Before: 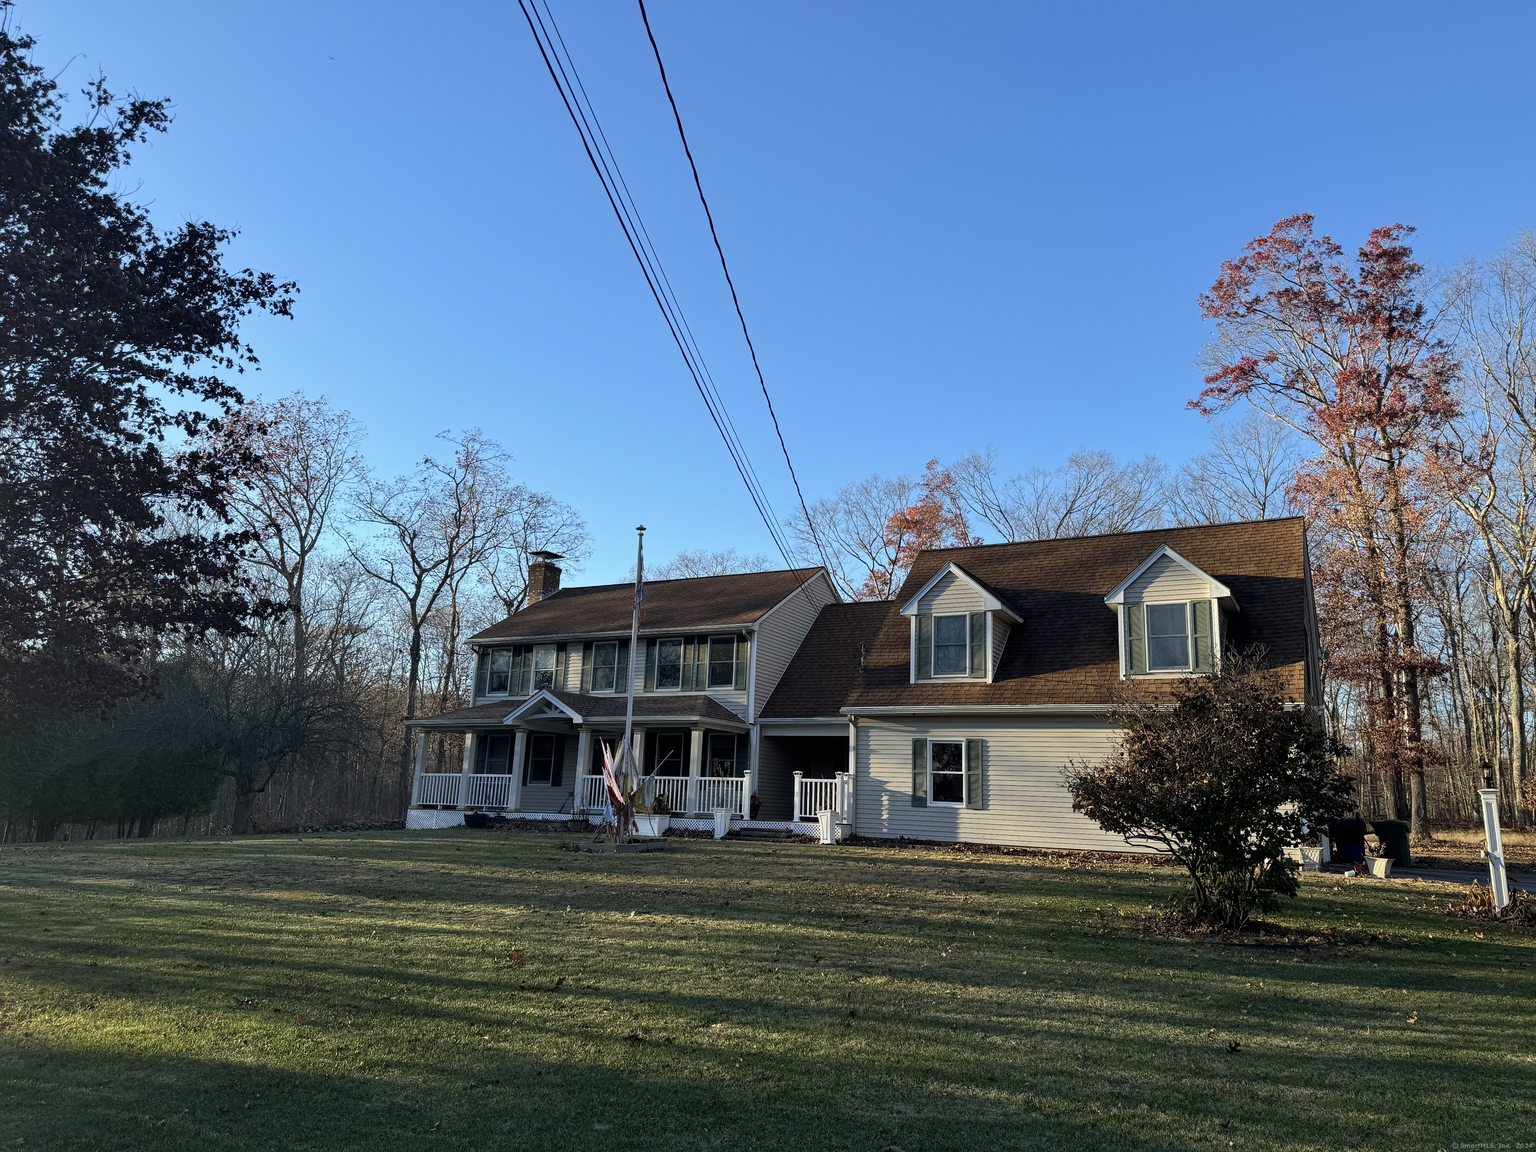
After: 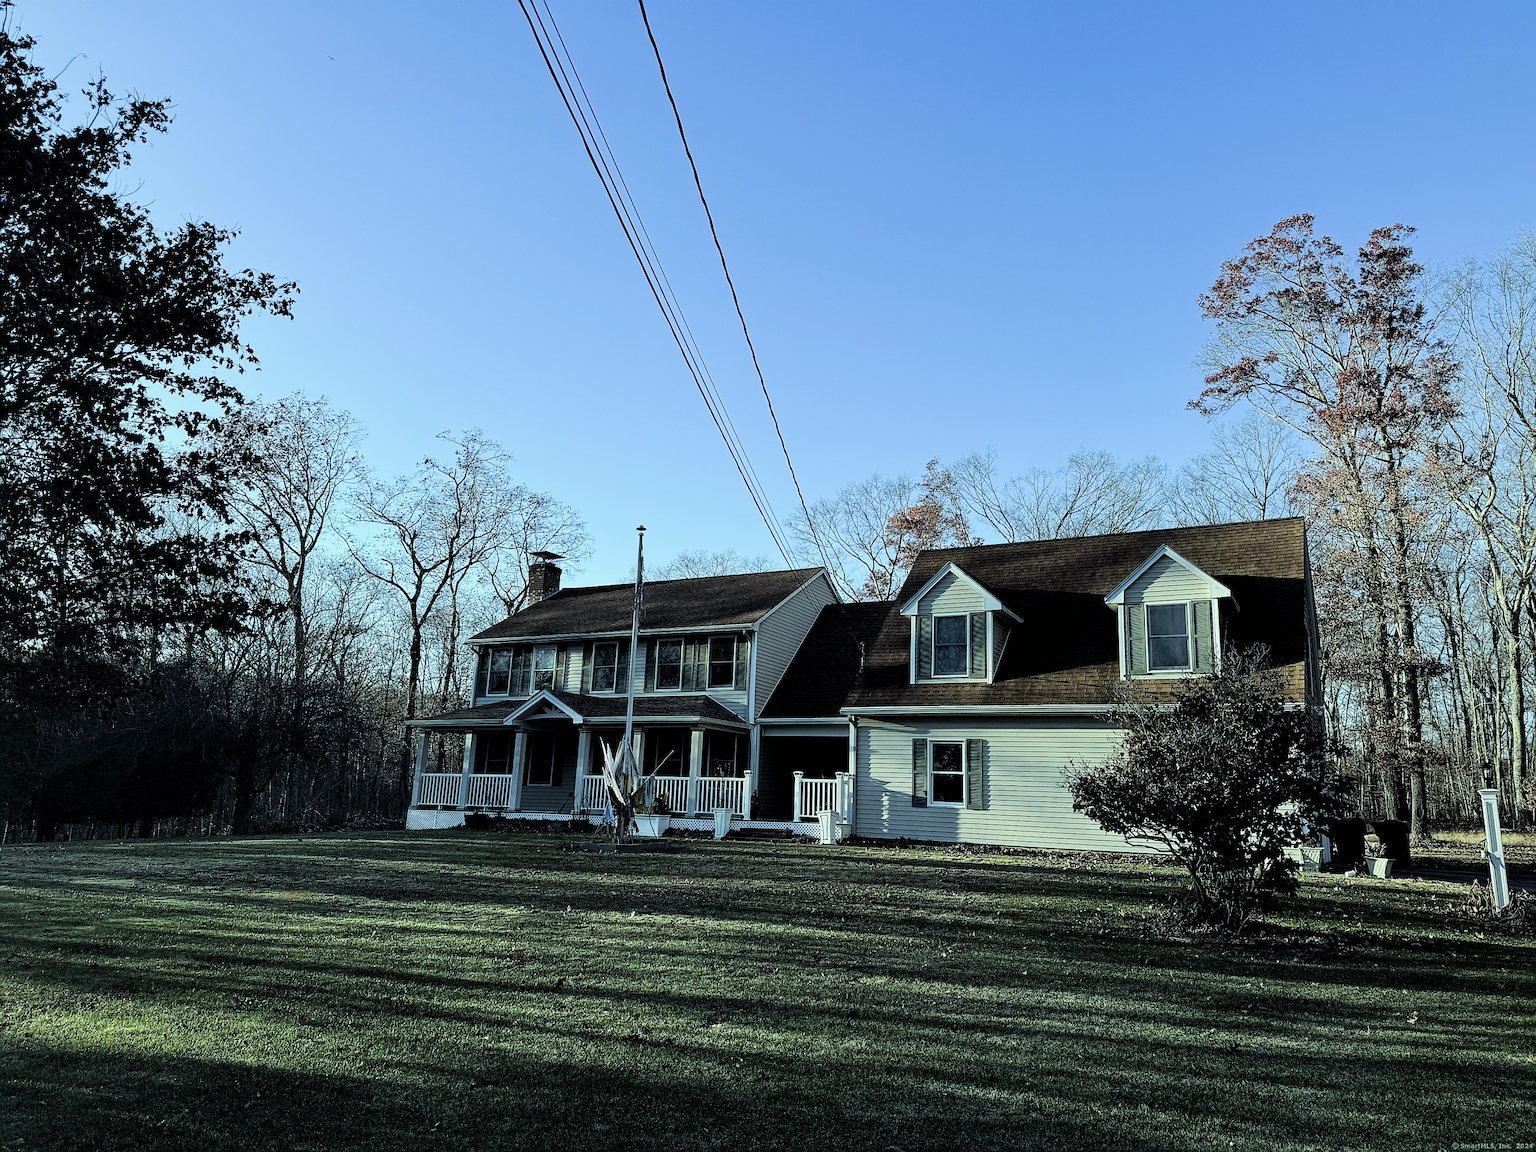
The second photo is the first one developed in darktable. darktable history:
sharpen: on, module defaults
filmic rgb: black relative exposure -5 EV, white relative exposure 3.5 EV, hardness 3.19, contrast 1.4, highlights saturation mix -50%
color balance: mode lift, gamma, gain (sRGB), lift [0.997, 0.979, 1.021, 1.011], gamma [1, 1.084, 0.916, 0.998], gain [1, 0.87, 1.13, 1.101], contrast 4.55%, contrast fulcrum 38.24%, output saturation 104.09%
